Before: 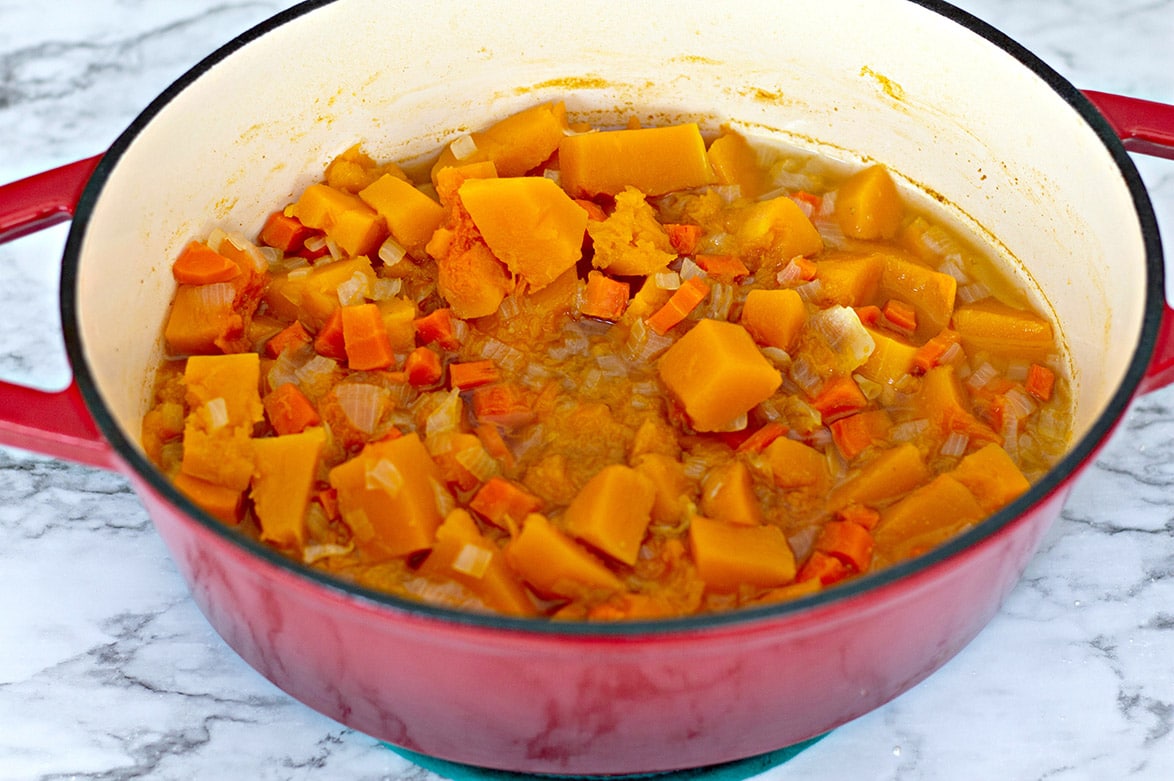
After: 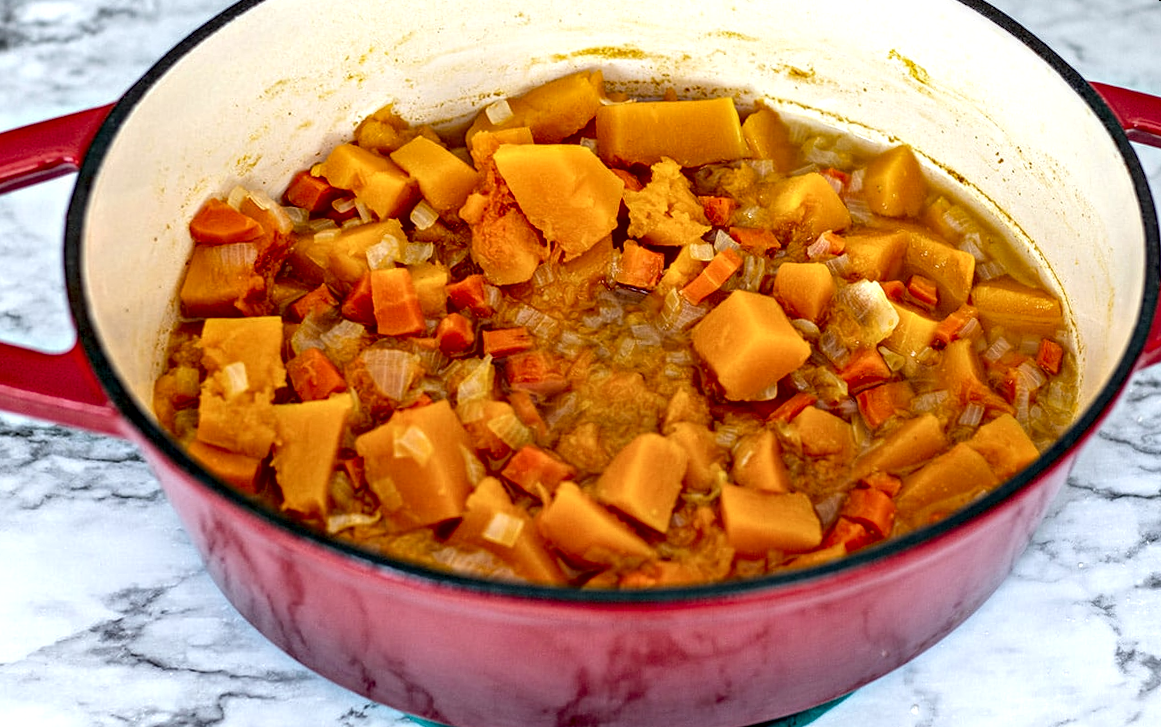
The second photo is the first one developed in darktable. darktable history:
local contrast: highlights 19%, detail 186%
rotate and perspective: rotation 0.679°, lens shift (horizontal) 0.136, crop left 0.009, crop right 0.991, crop top 0.078, crop bottom 0.95
